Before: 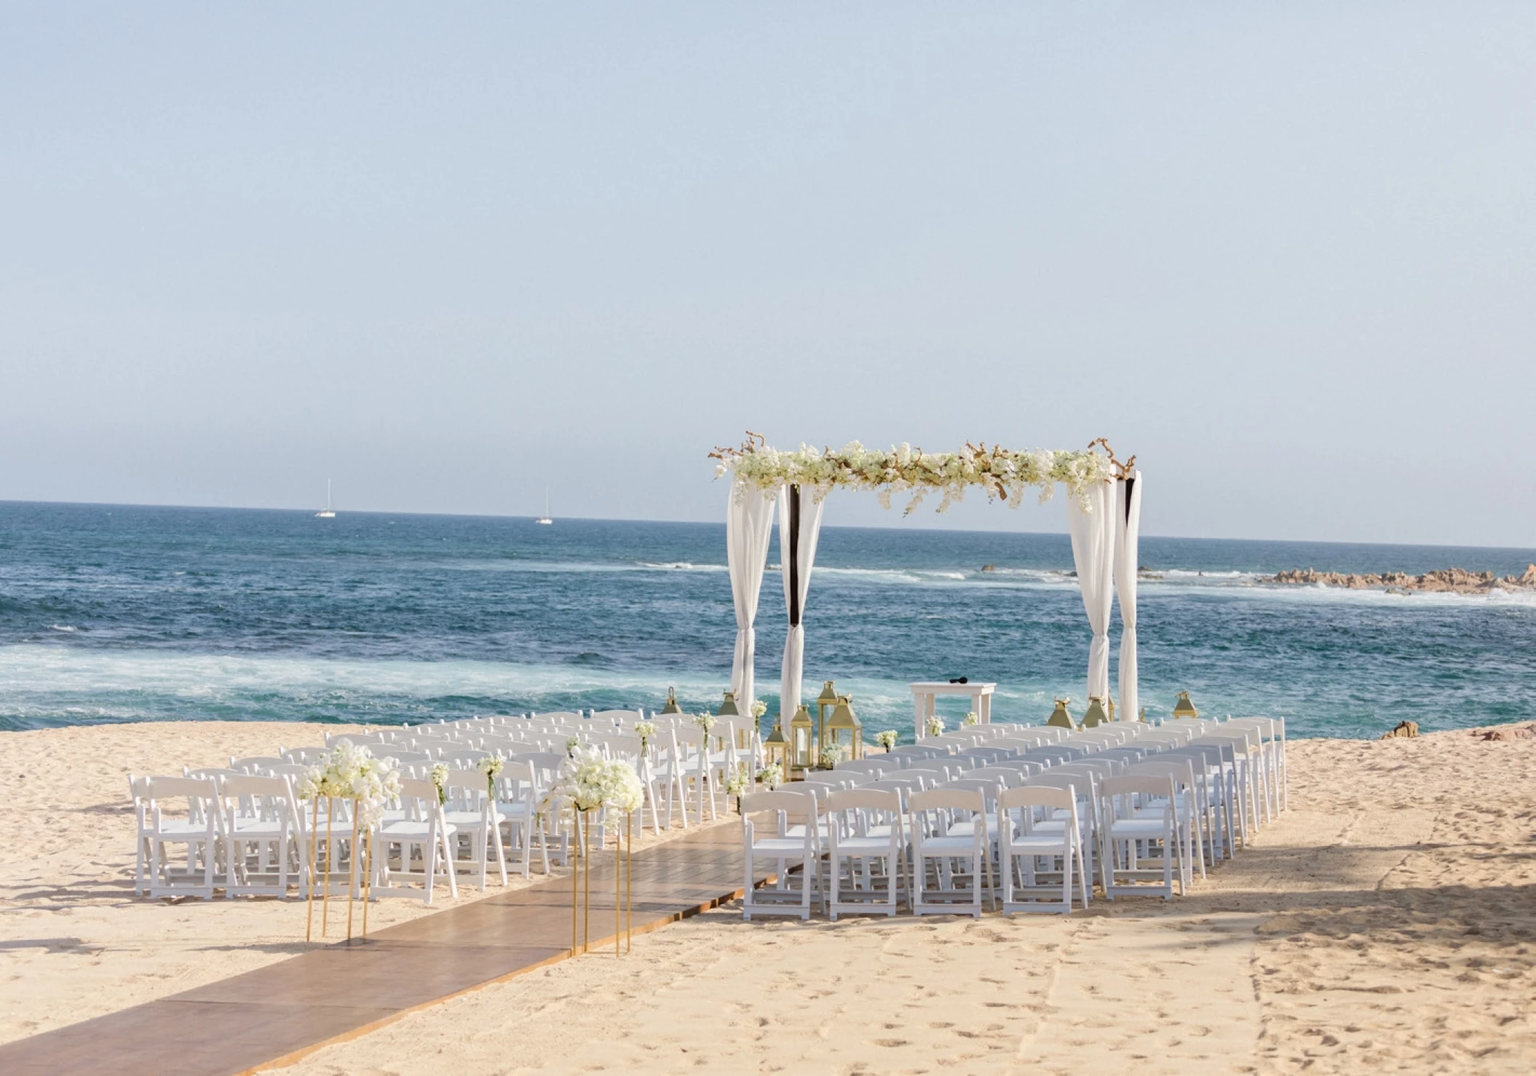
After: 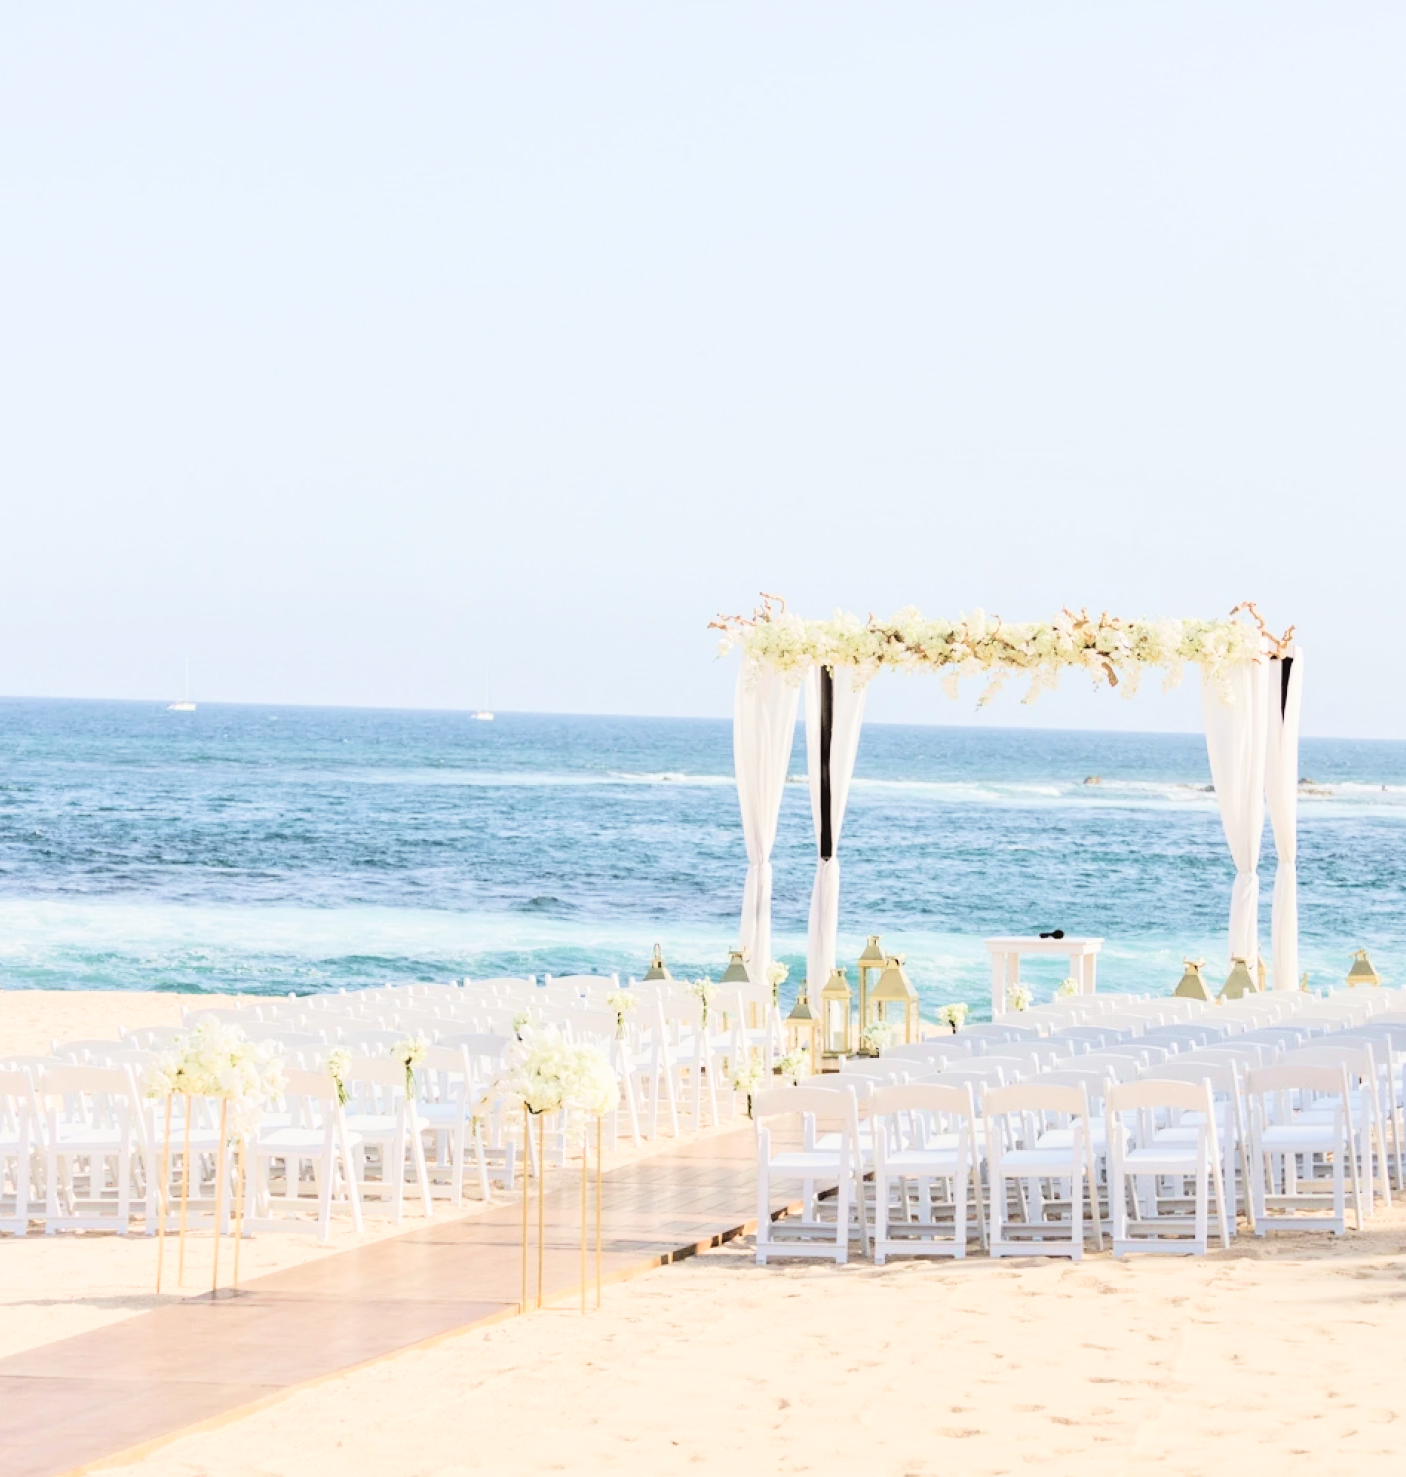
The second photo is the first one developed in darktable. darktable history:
tone curve: curves: ch0 [(0, 0) (0.084, 0.074) (0.2, 0.297) (0.363, 0.591) (0.495, 0.765) (0.68, 0.901) (0.851, 0.967) (1, 1)], color space Lab, linked channels, preserve colors none
contrast brightness saturation: contrast -0.05, saturation -0.41
crop and rotate: left 12.648%, right 20.685%
velvia: on, module defaults
